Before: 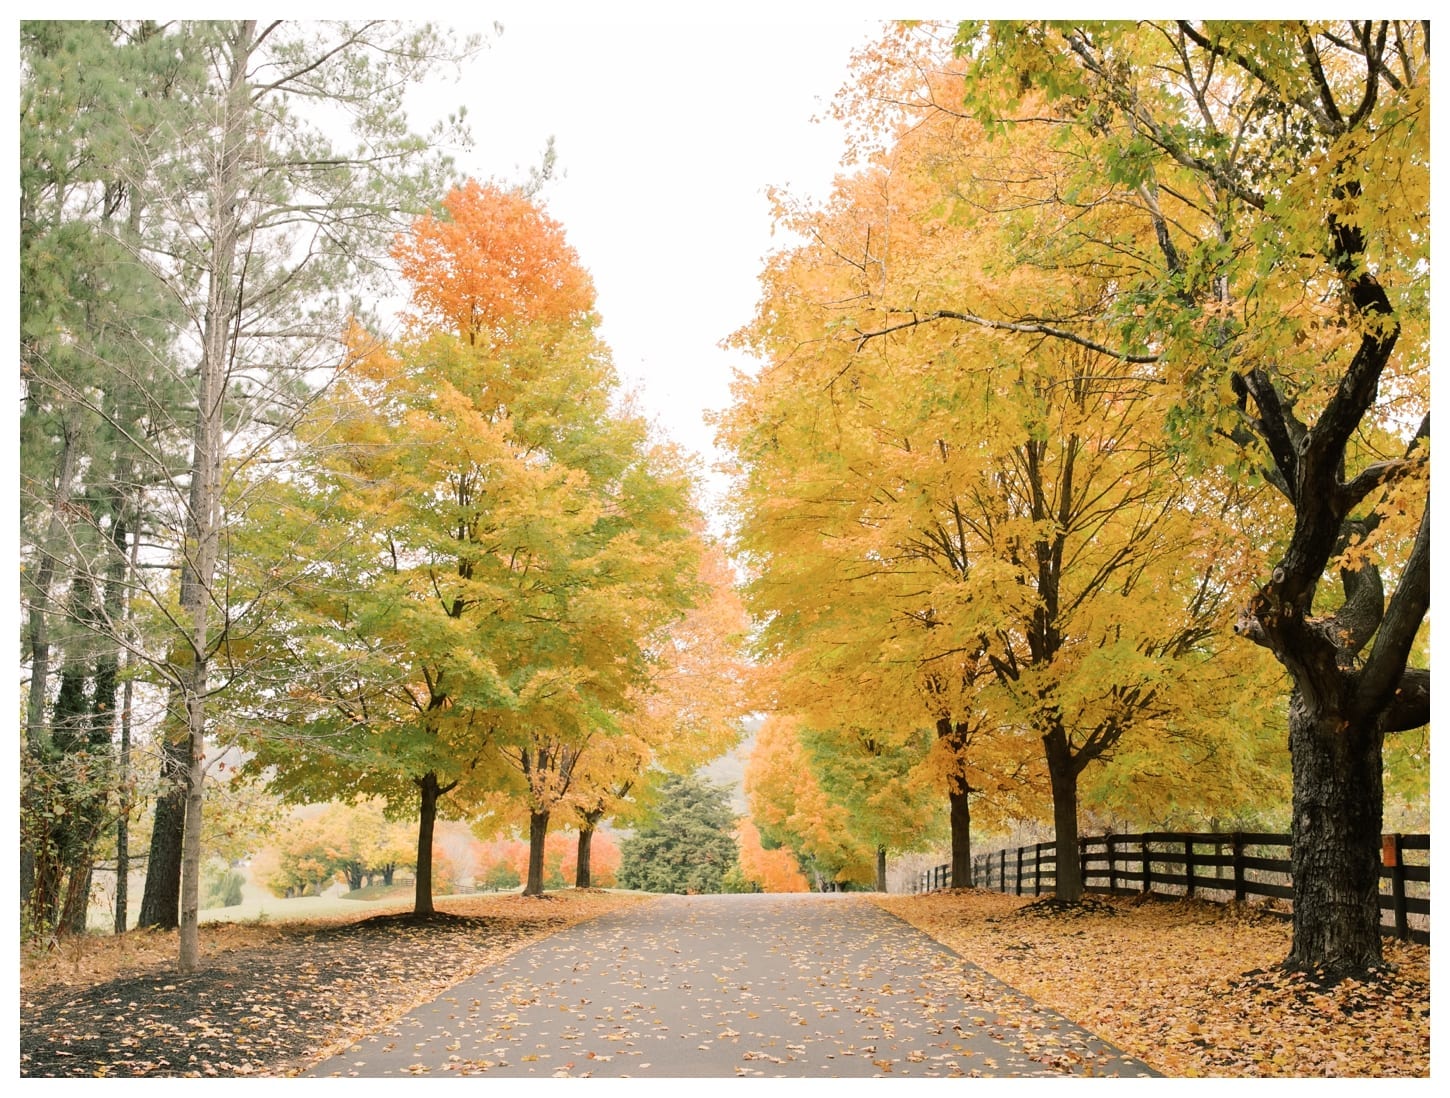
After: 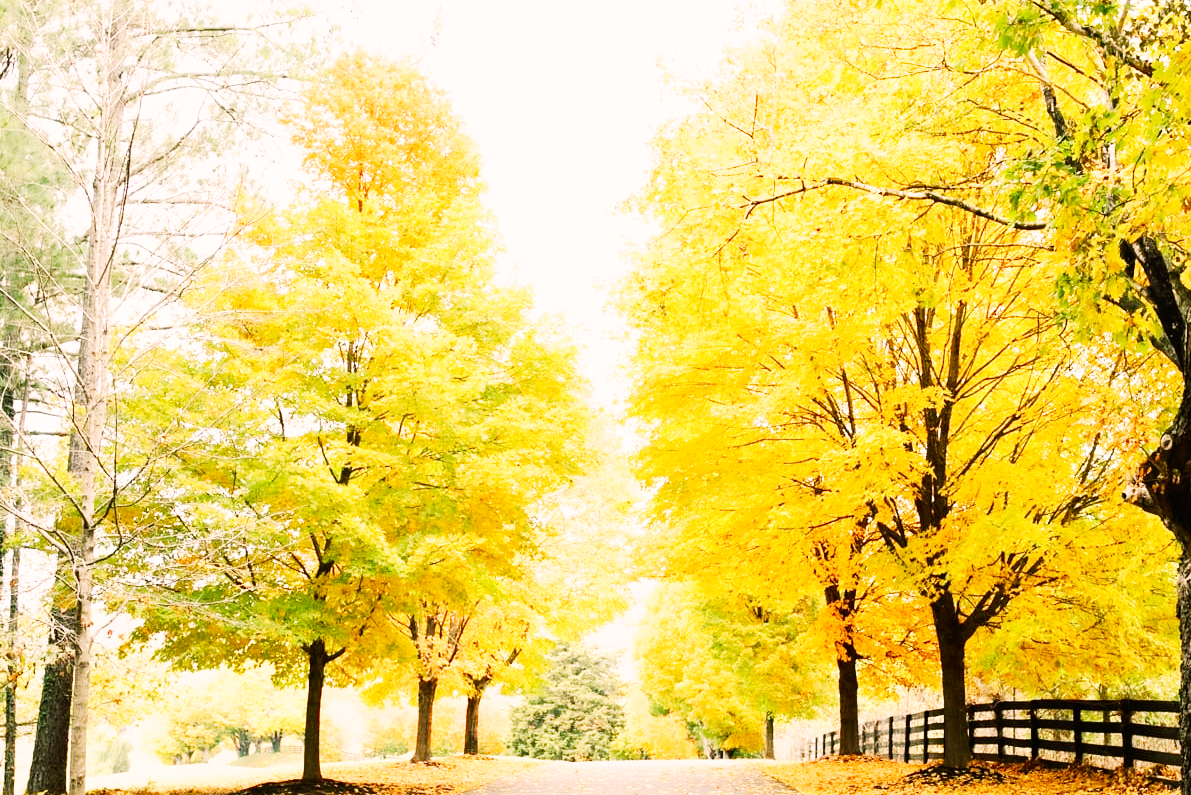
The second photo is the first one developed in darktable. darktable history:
color correction: highlights a* 3.4, highlights b* 2.06, saturation 1.25
contrast brightness saturation: contrast 0.01, saturation -0.068
local contrast: mode bilateral grid, contrast 20, coarseness 49, detail 103%, midtone range 0.2
base curve: curves: ch0 [(0, 0) (0.007, 0.004) (0.027, 0.03) (0.046, 0.07) (0.207, 0.54) (0.442, 0.872) (0.673, 0.972) (1, 1)], preserve colors none
crop: left 7.766%, top 12.115%, right 10.092%, bottom 15.411%
